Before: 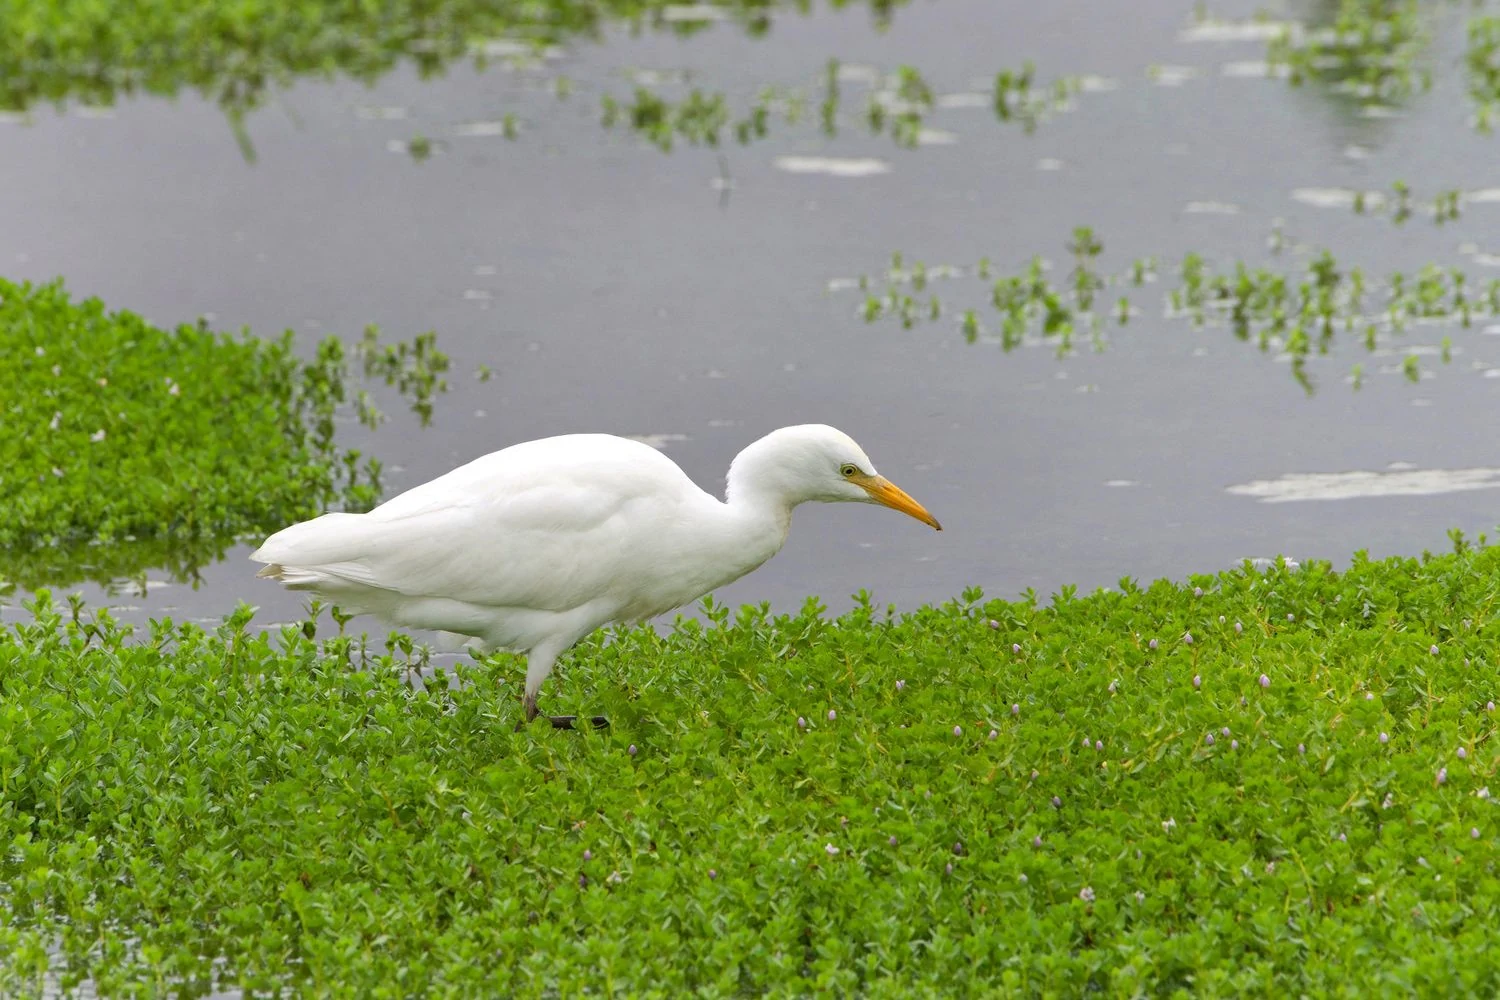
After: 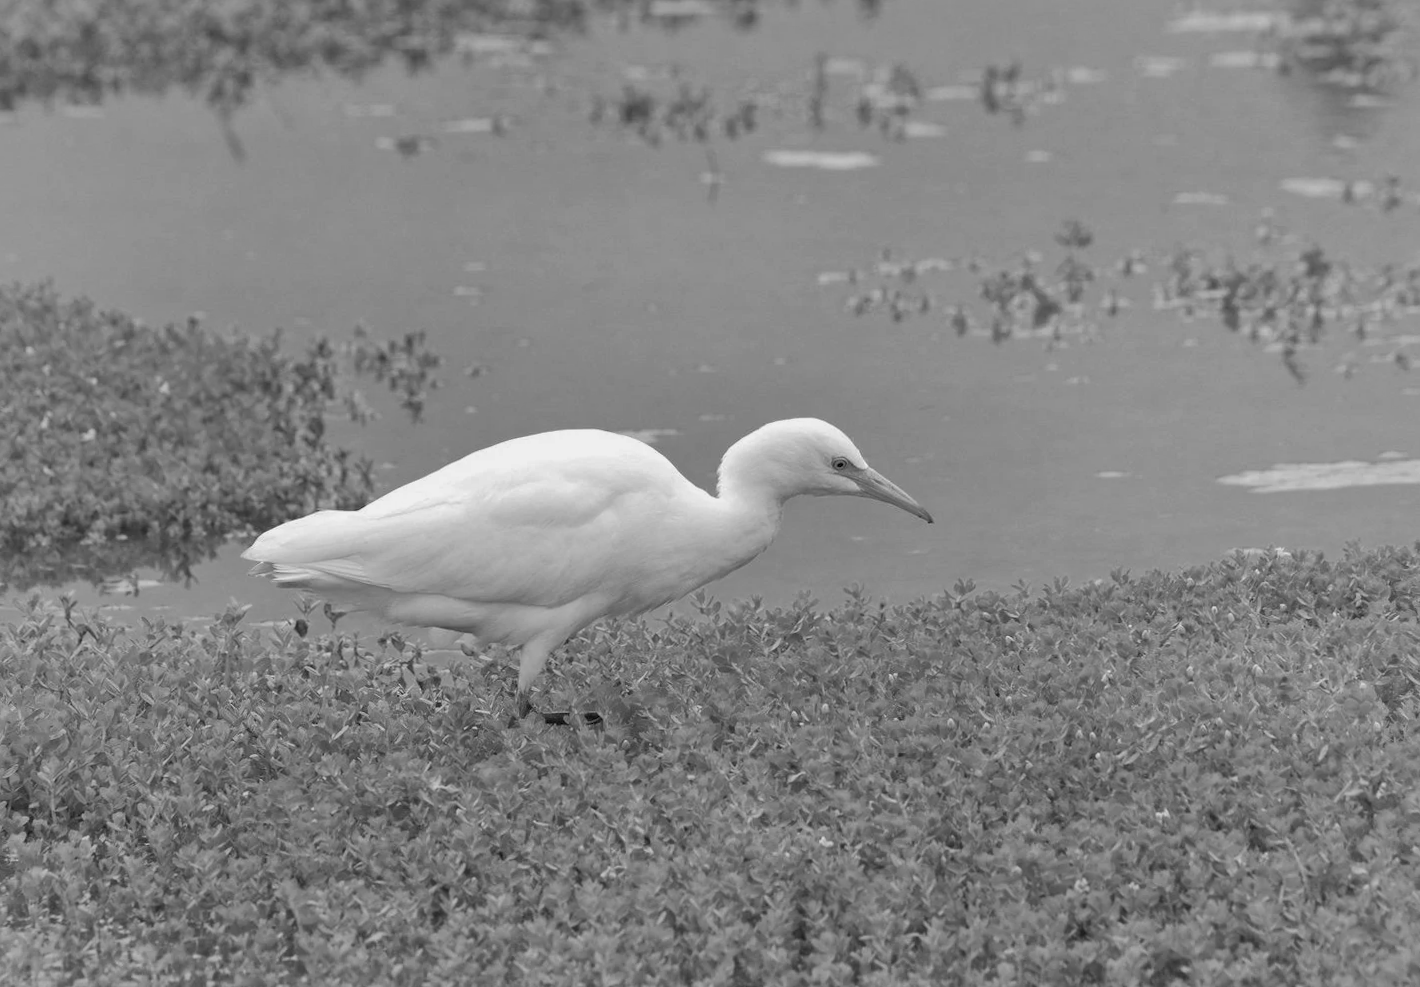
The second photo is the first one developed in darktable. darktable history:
monochrome: a -71.75, b 75.82
color zones: curves: ch1 [(0, 0.831) (0.08, 0.771) (0.157, 0.268) (0.241, 0.207) (0.562, -0.005) (0.714, -0.013) (0.876, 0.01) (1, 0.831)]
shadows and highlights: on, module defaults
crop: right 4.126%, bottom 0.031%
rotate and perspective: rotation -0.45°, automatic cropping original format, crop left 0.008, crop right 0.992, crop top 0.012, crop bottom 0.988
velvia: on, module defaults
